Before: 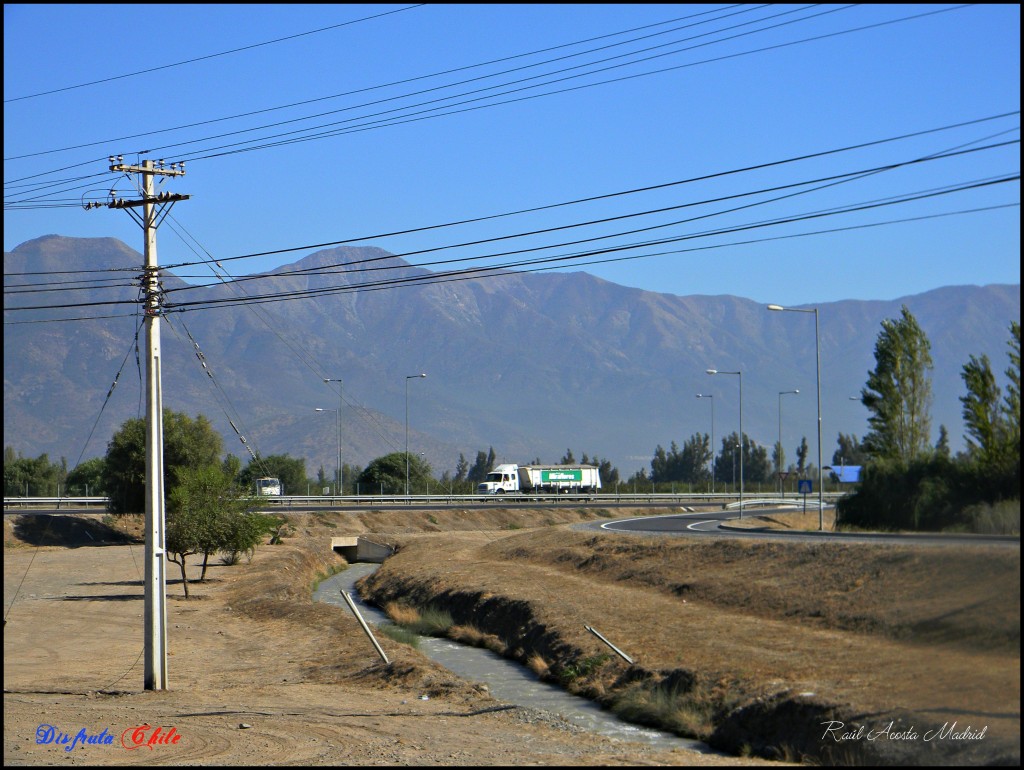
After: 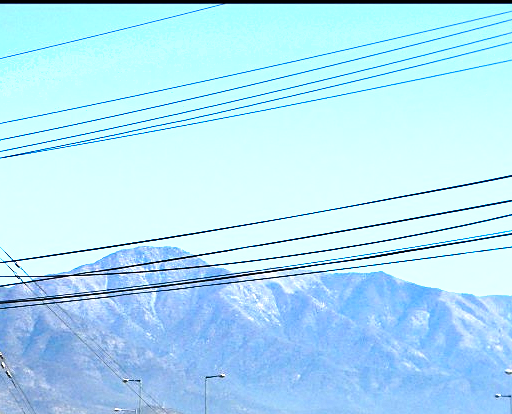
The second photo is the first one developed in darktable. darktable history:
color balance rgb: perceptual saturation grading › global saturation 0.887%
crop: left 19.686%, right 30.27%, bottom 46.171%
base curve: curves: ch0 [(0, 0) (0.204, 0.334) (0.55, 0.733) (1, 1)], preserve colors none
sharpen: amount 0.206
exposure: exposure -0.318 EV, compensate exposure bias true, compensate highlight preservation false
levels: levels [0.012, 0.367, 0.697]
shadows and highlights: highlights color adjustment 52.84%, low approximation 0.01, soften with gaussian
